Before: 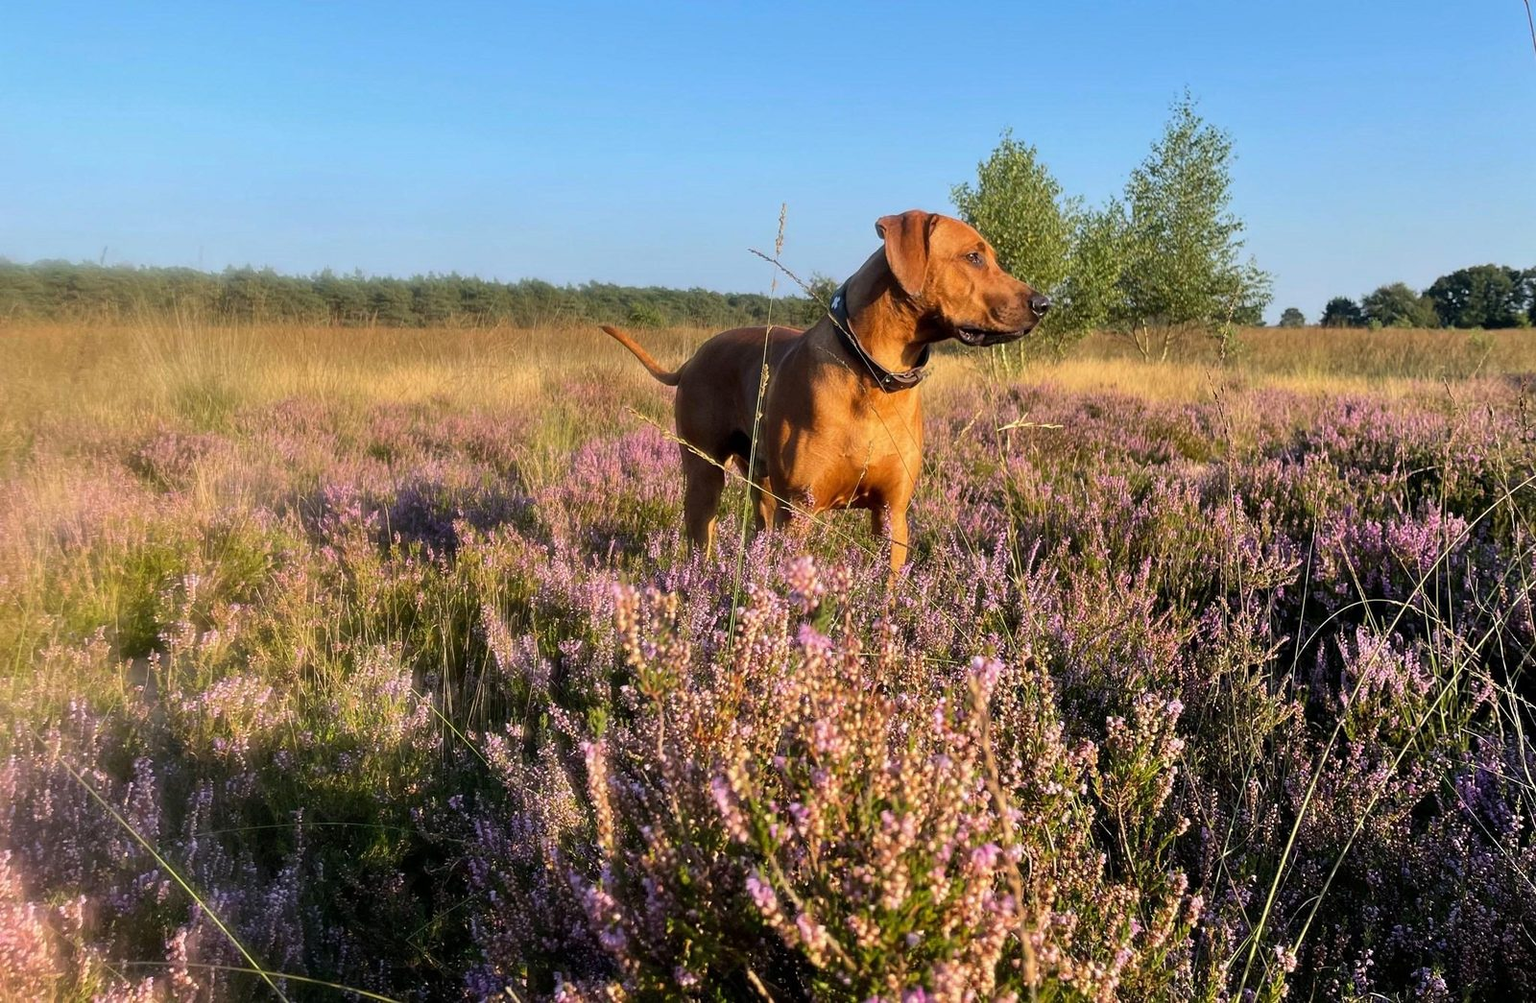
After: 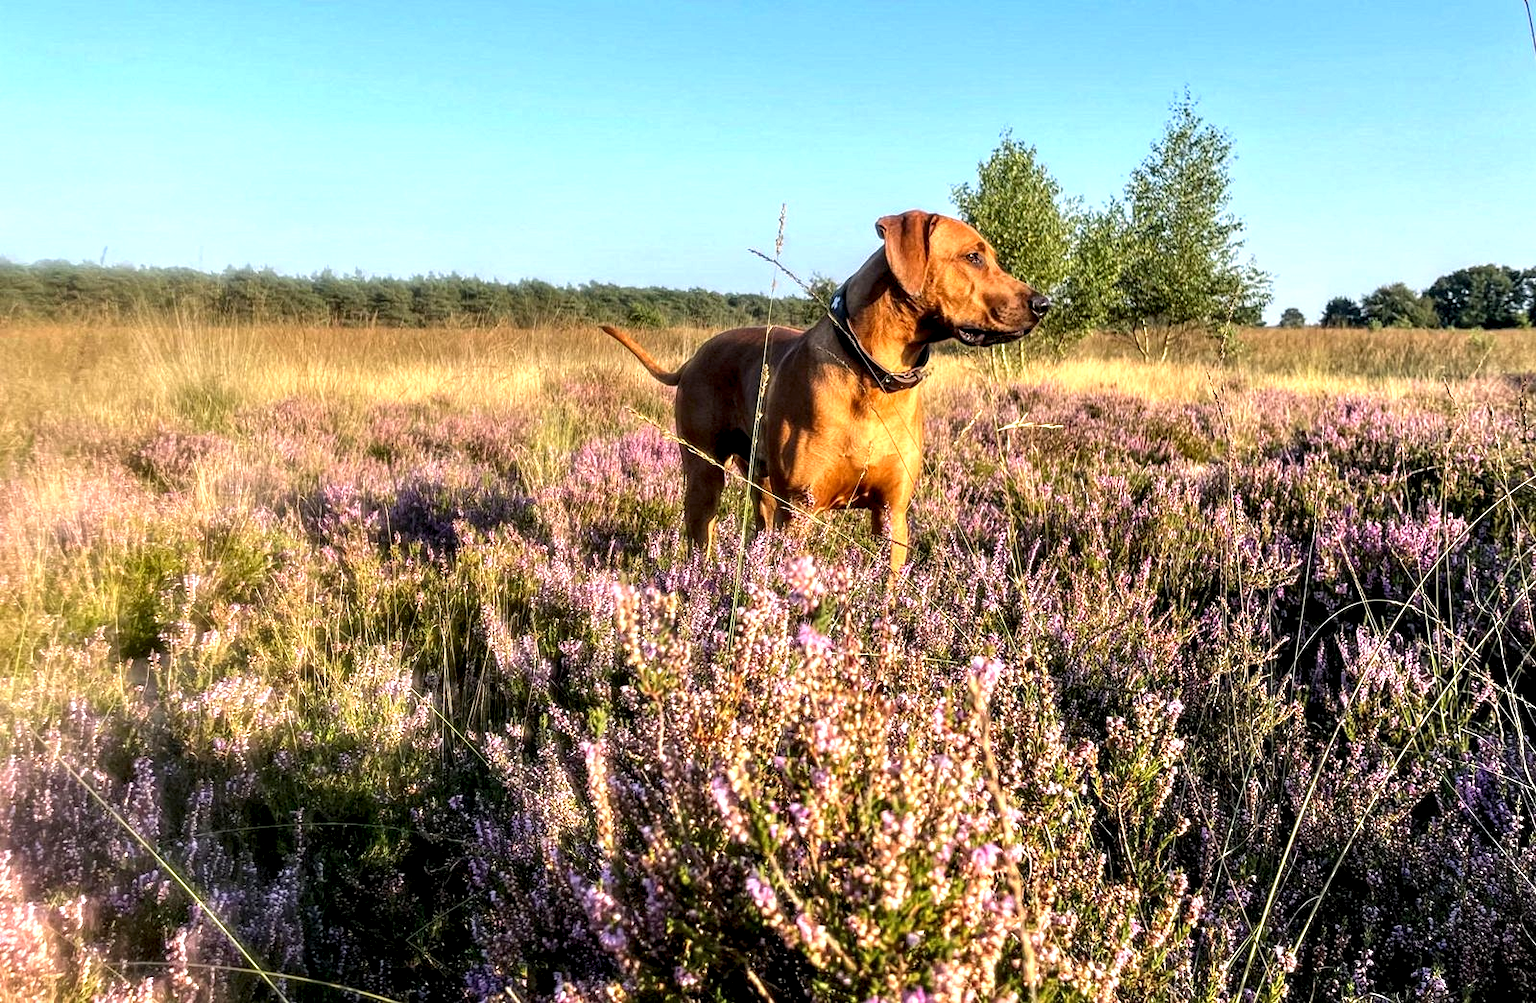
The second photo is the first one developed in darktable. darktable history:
local contrast: highlights 60%, shadows 60%, detail 160%
exposure: exposure 0.669 EV, compensate highlight preservation false
